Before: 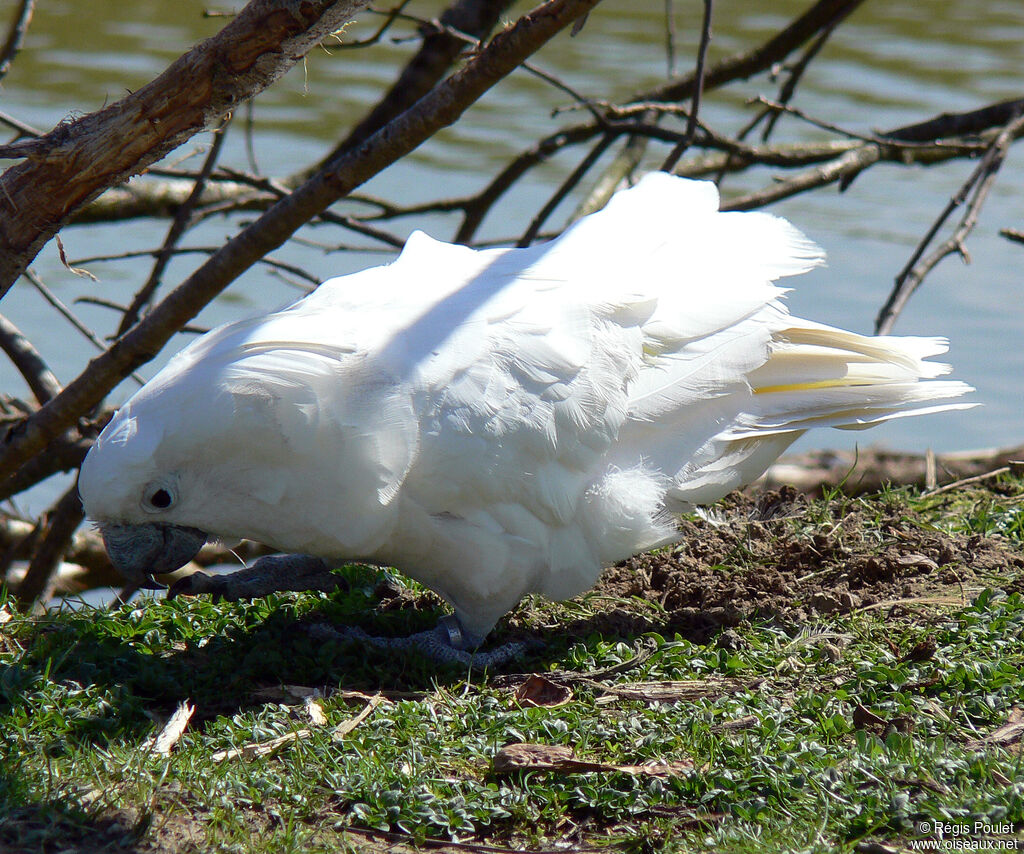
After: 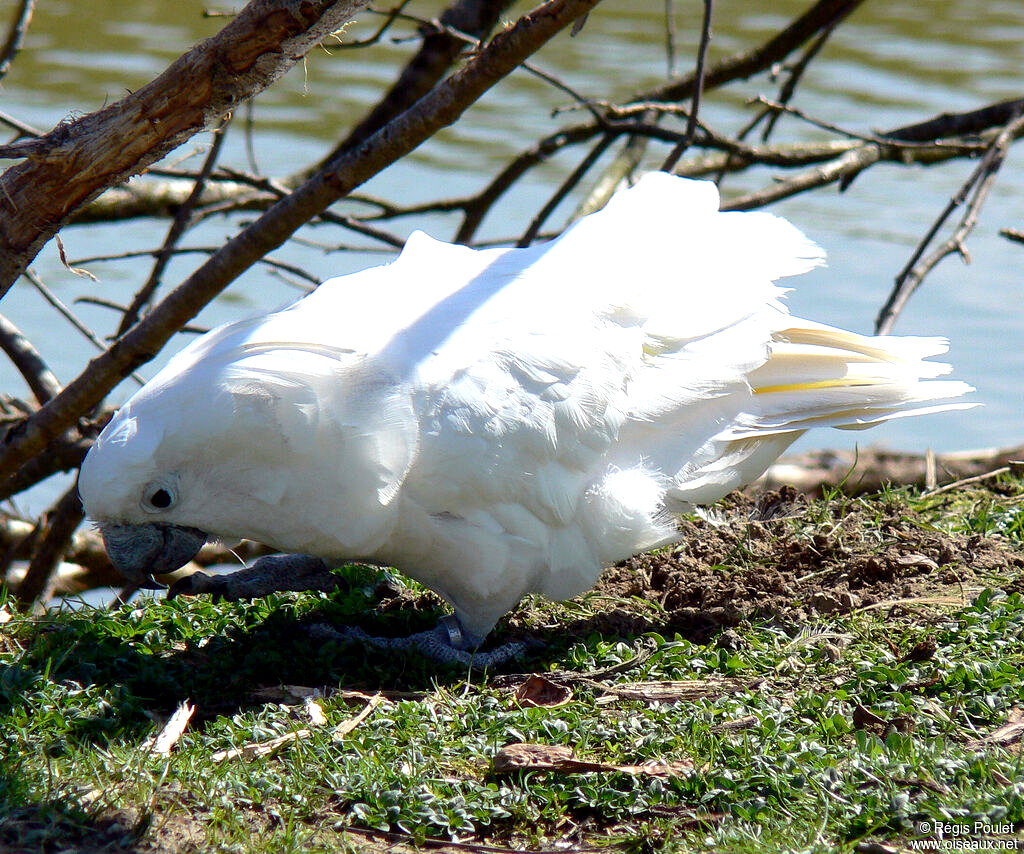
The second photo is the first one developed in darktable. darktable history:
local contrast: mode bilateral grid, contrast 15, coarseness 36, detail 105%, midtone range 0.2
exposure: black level correction 0.001, exposure 0.498 EV, compensate highlight preservation false
